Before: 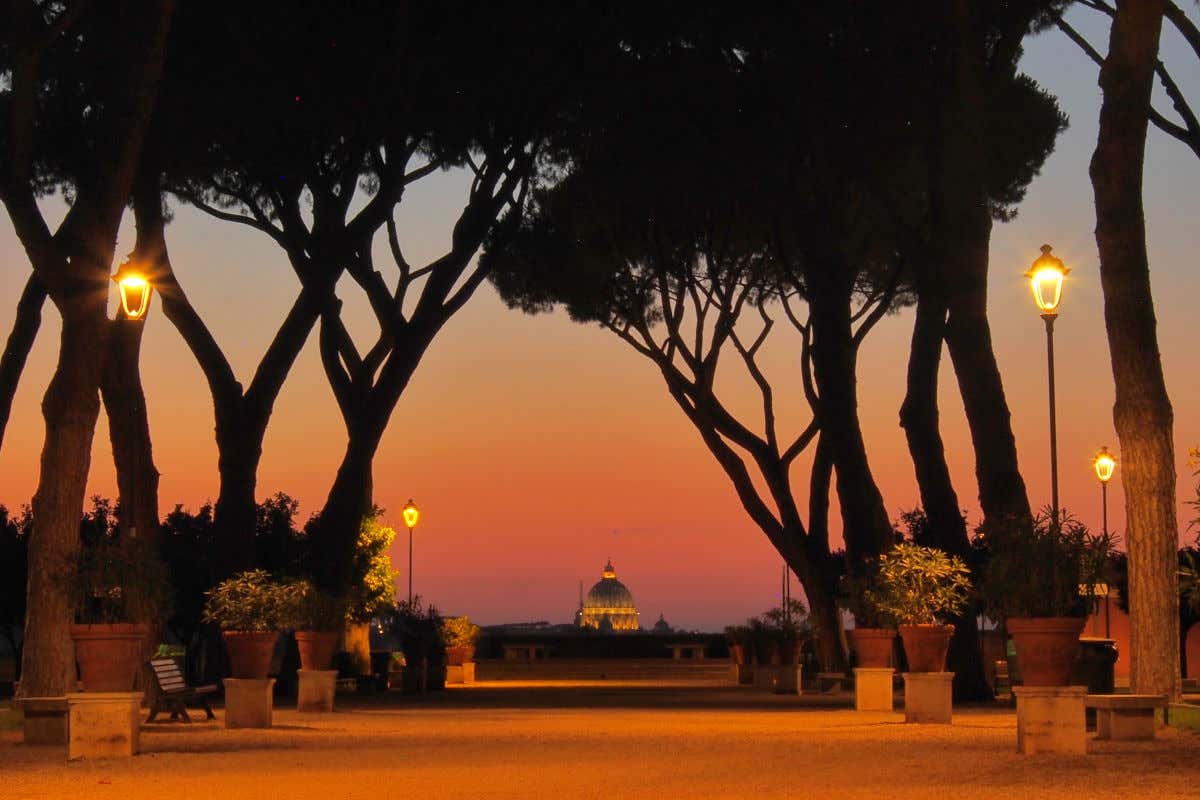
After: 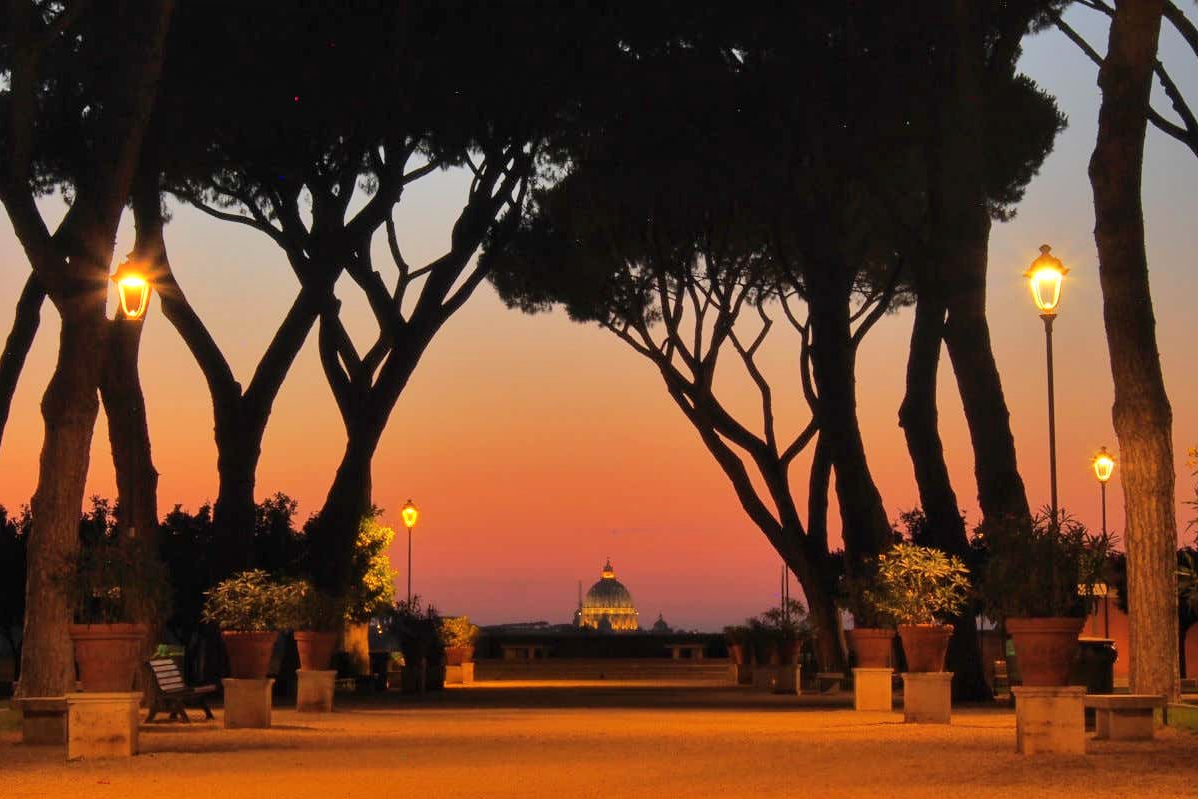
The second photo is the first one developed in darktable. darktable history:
crop and rotate: left 0.165%, bottom 0.007%
shadows and highlights: radius 262.63, soften with gaussian
